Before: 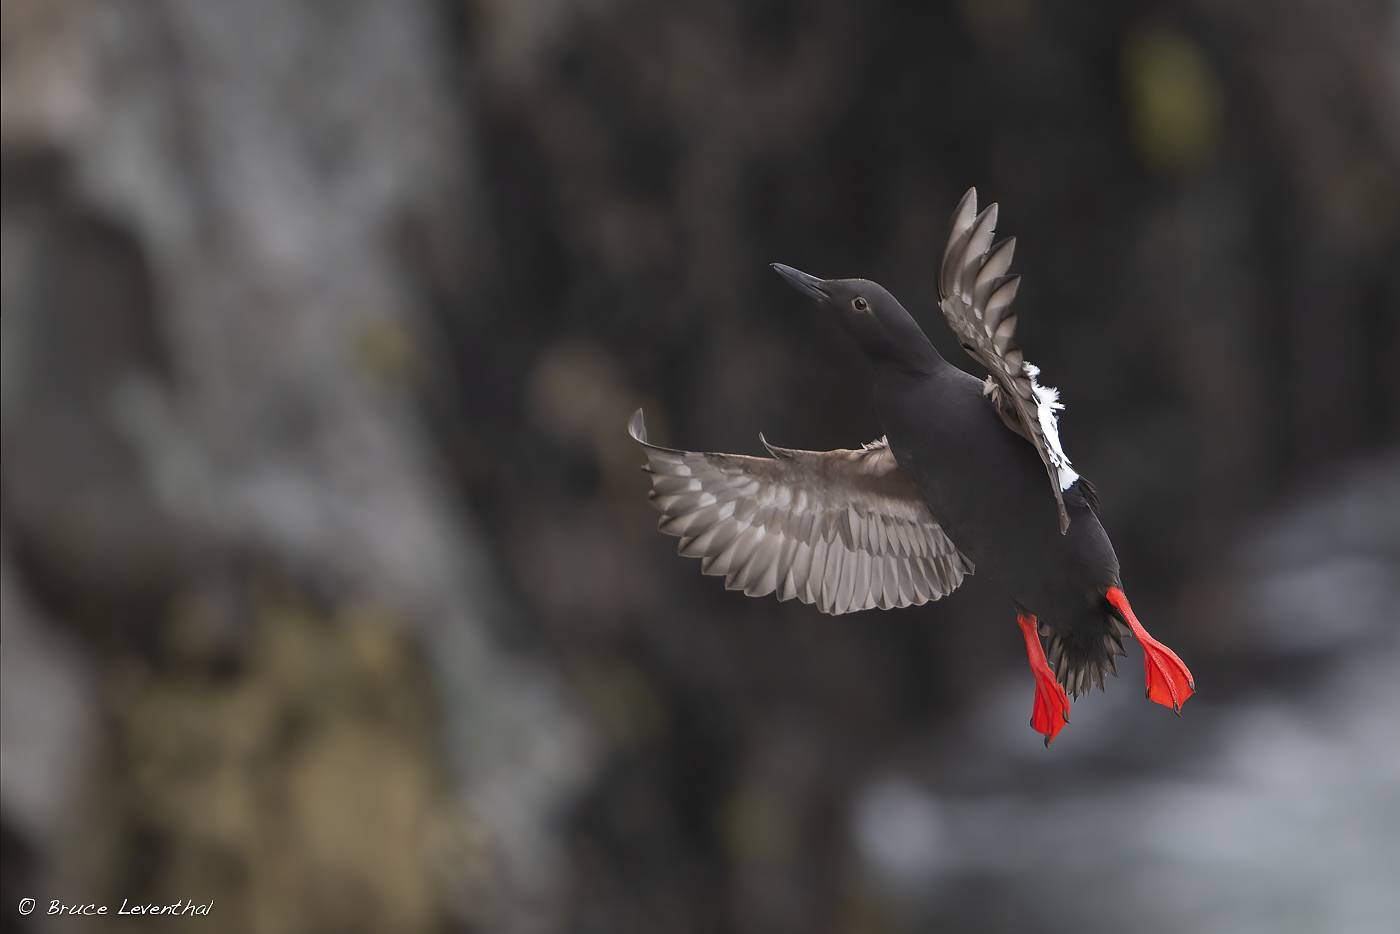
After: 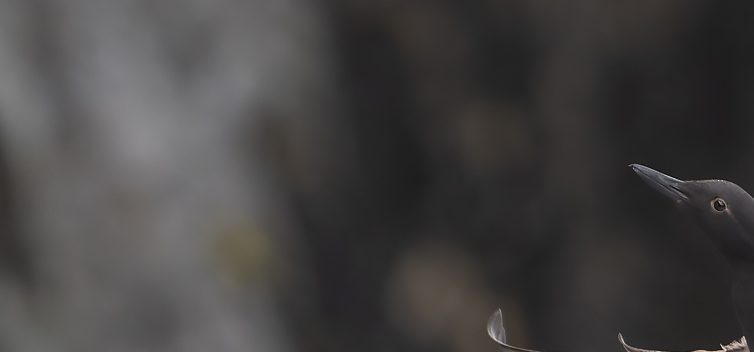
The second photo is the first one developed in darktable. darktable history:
crop: left 10.085%, top 10.676%, right 36.013%, bottom 51.531%
